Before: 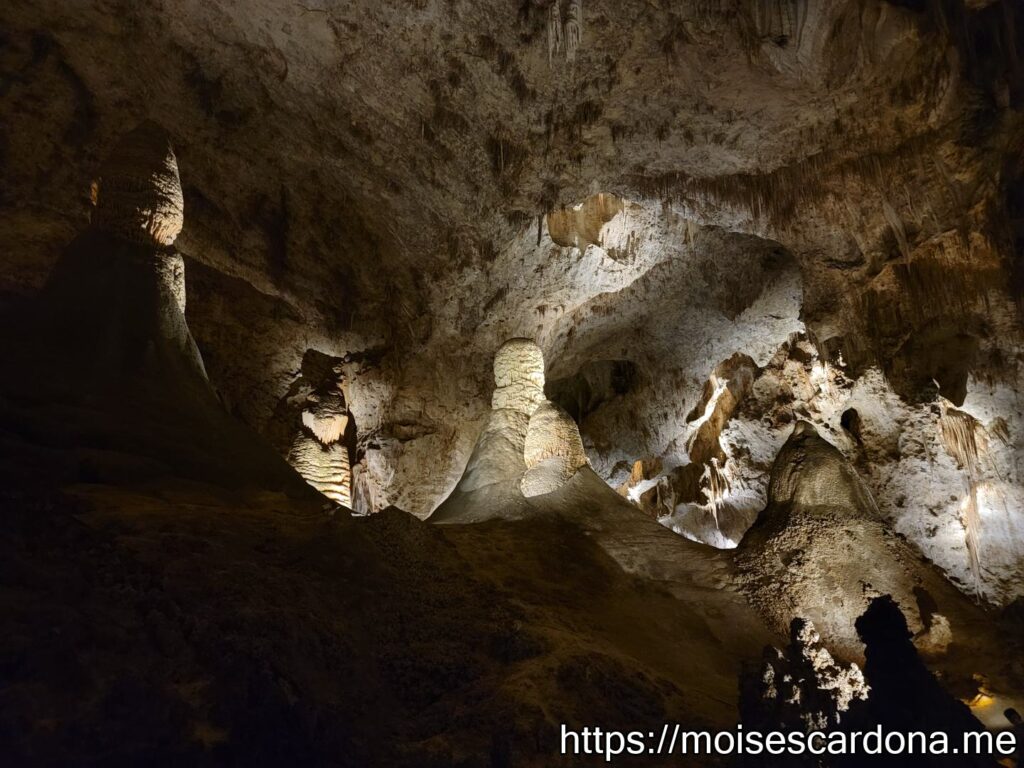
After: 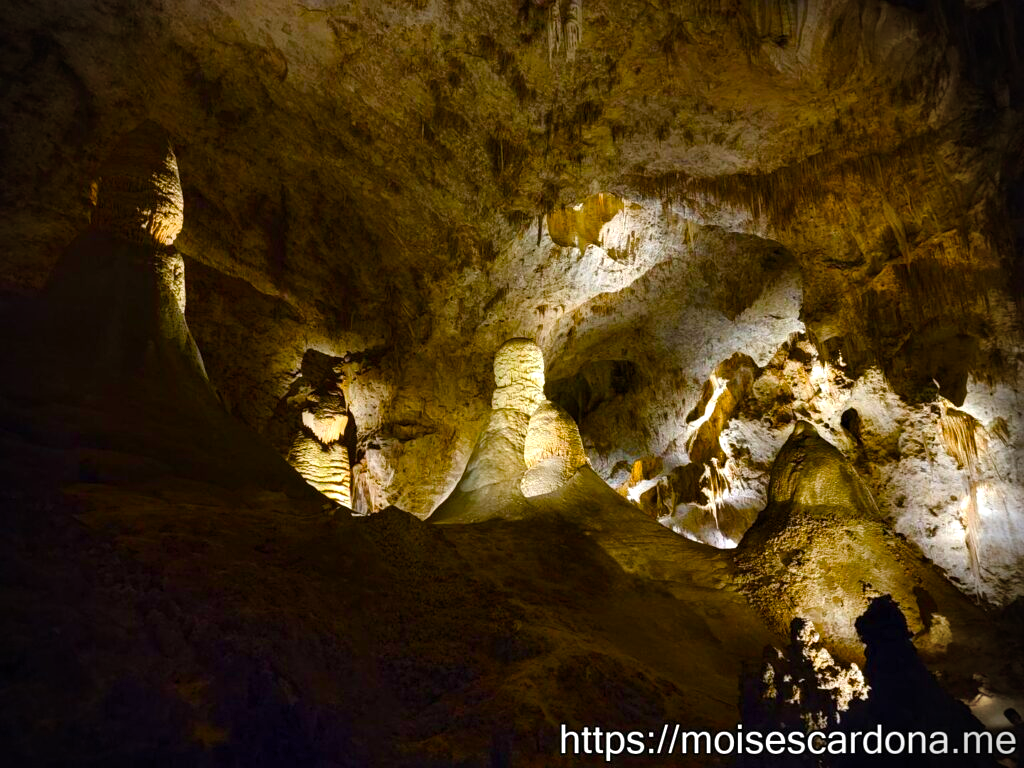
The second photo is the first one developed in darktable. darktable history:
color balance rgb: linear chroma grading › shadows 10%, linear chroma grading › highlights 10%, linear chroma grading › global chroma 15%, linear chroma grading › mid-tones 15%, perceptual saturation grading › global saturation 40%, perceptual saturation grading › highlights -25%, perceptual saturation grading › mid-tones 35%, perceptual saturation grading › shadows 35%, perceptual brilliance grading › global brilliance 11.29%, global vibrance 11.29%
vignetting: fall-off start 88.03%, fall-off radius 24.9%
